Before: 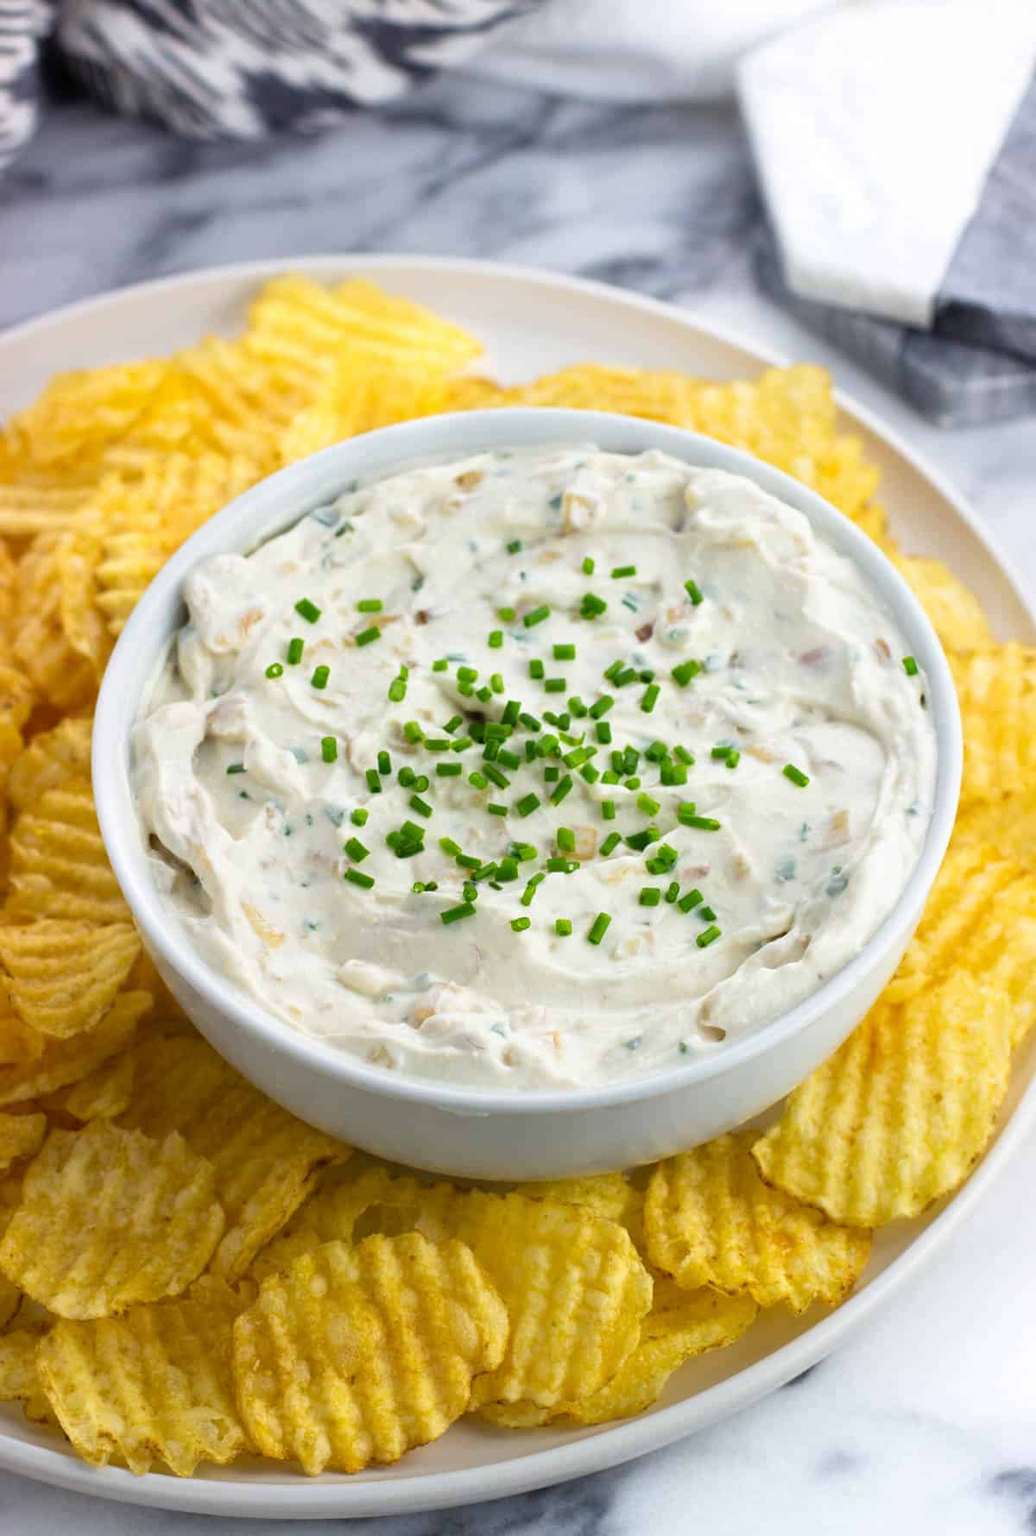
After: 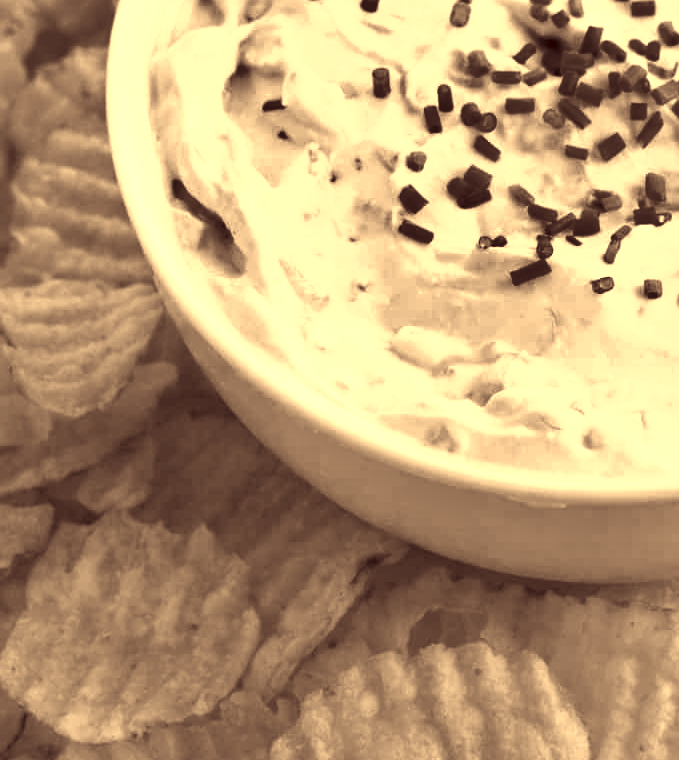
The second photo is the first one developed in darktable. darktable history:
shadows and highlights: soften with gaussian
crop: top 44.199%, right 43.342%, bottom 13.092%
exposure: exposure 0.667 EV, compensate highlight preservation false
color correction: highlights a* 10.1, highlights b* 39.11, shadows a* 14.54, shadows b* 3.66
color calibration: output gray [0.18, 0.41, 0.41, 0], illuminant as shot in camera, x 0.358, y 0.373, temperature 4628.91 K, saturation algorithm version 1 (2020)
